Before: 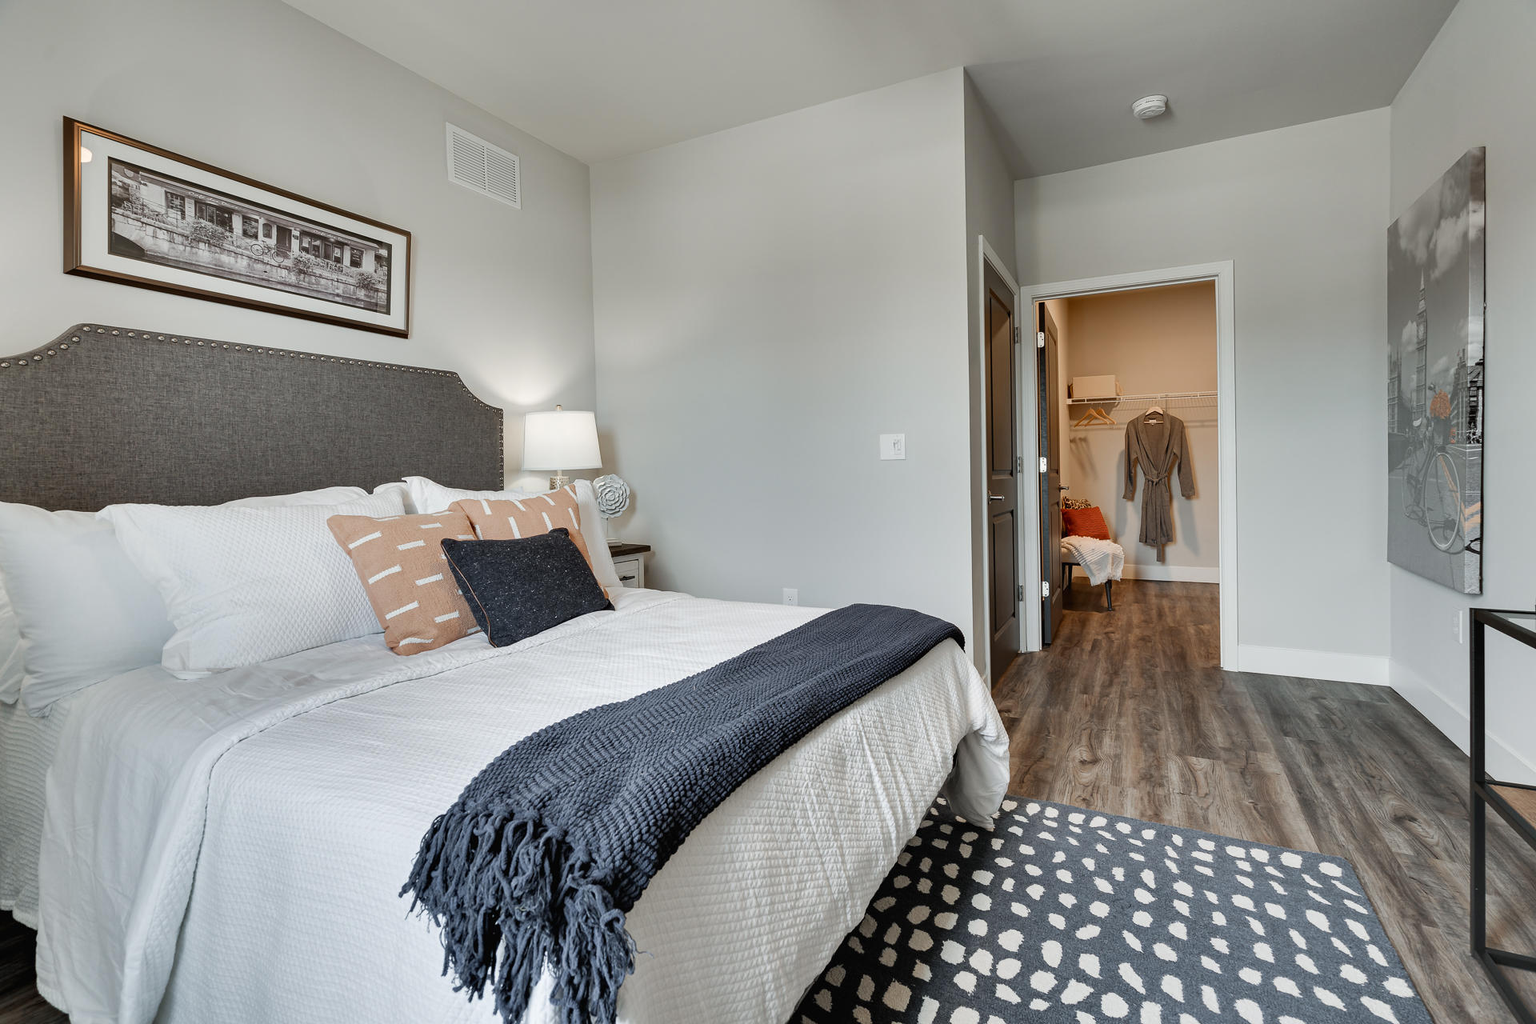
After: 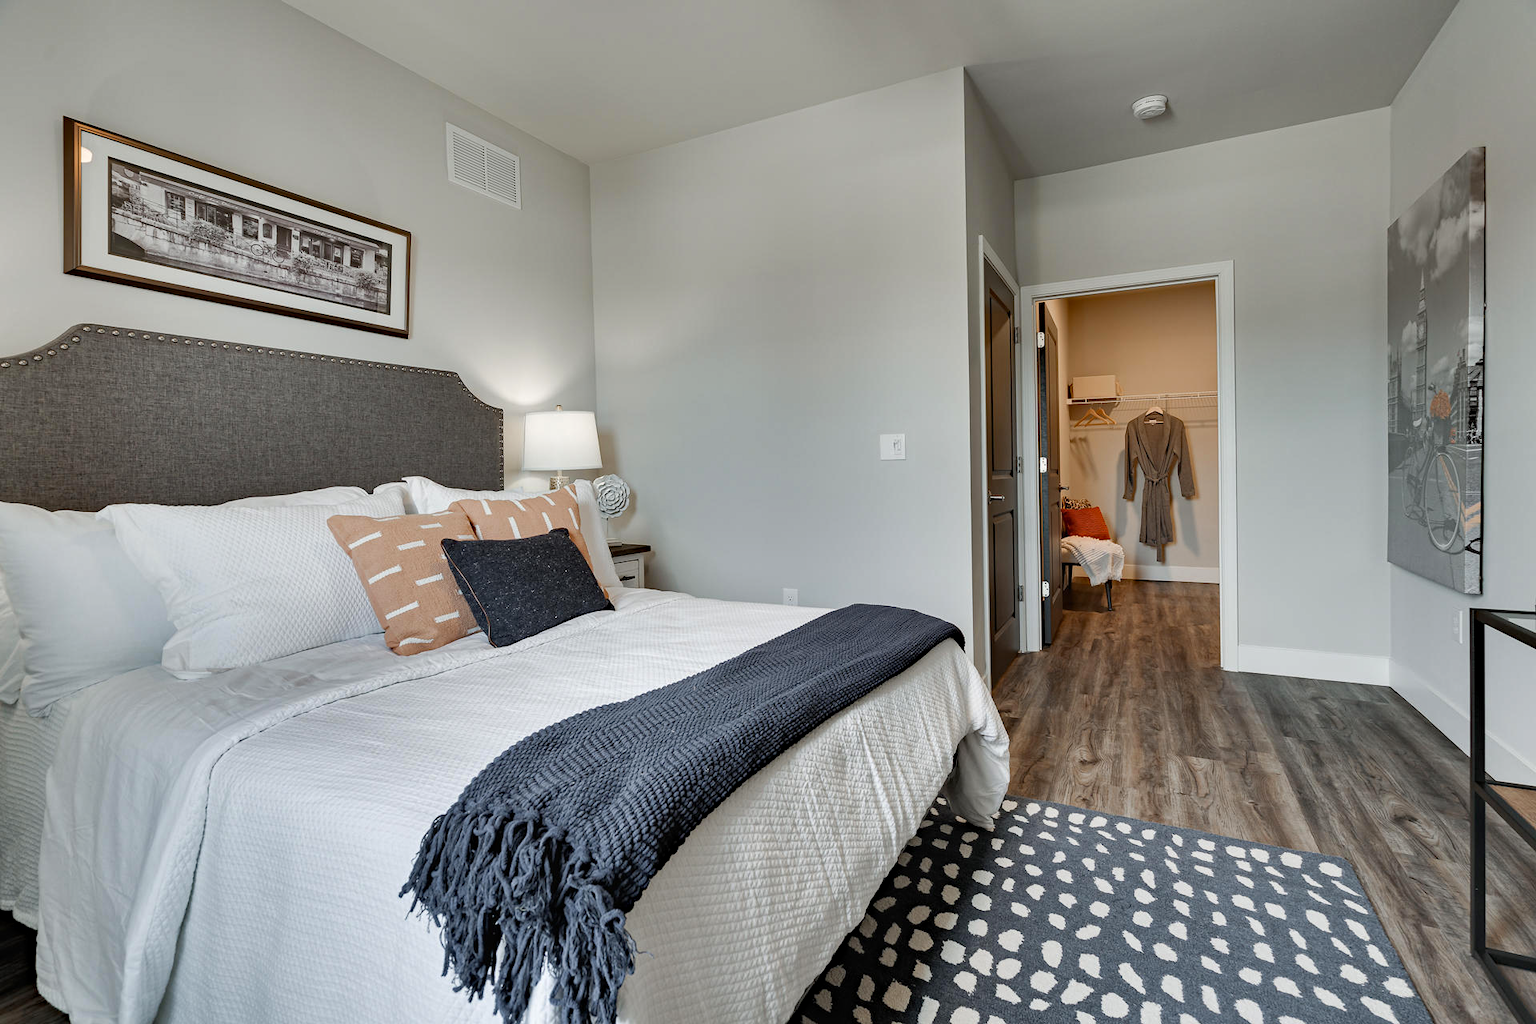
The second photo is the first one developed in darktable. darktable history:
haze removal: on, module defaults
